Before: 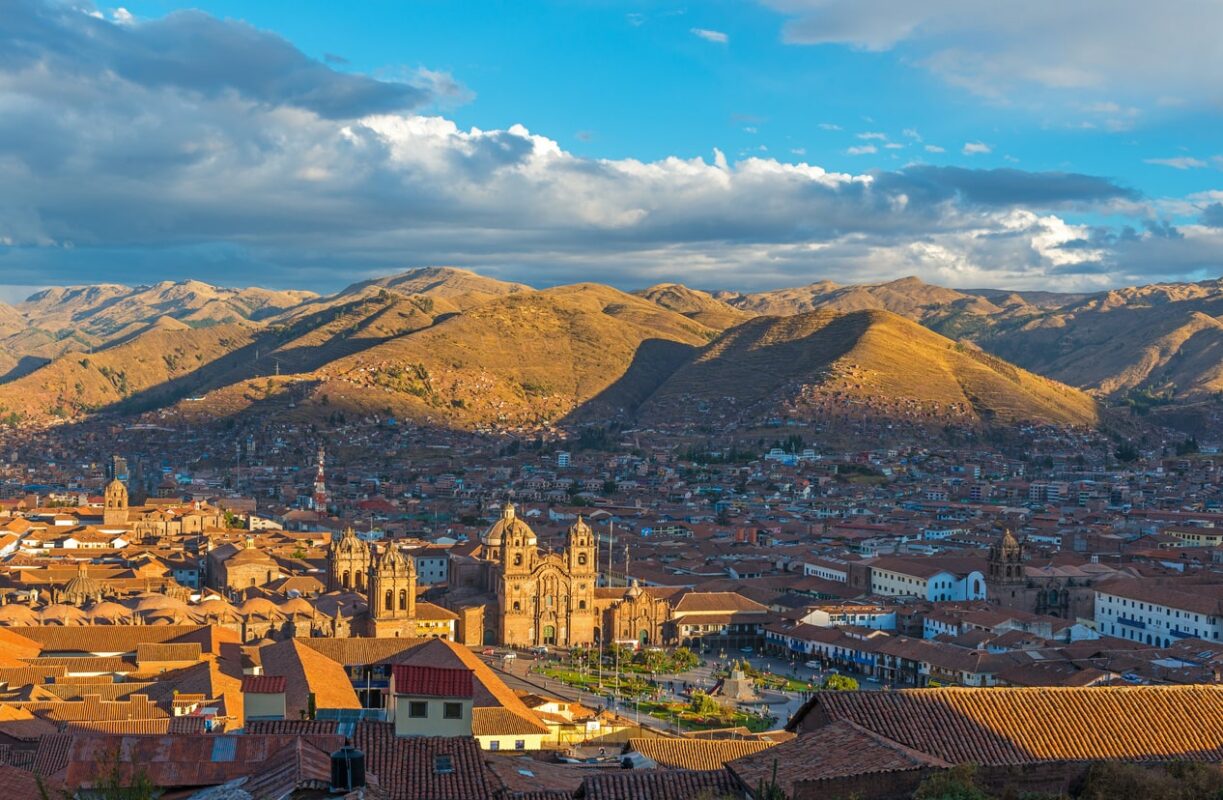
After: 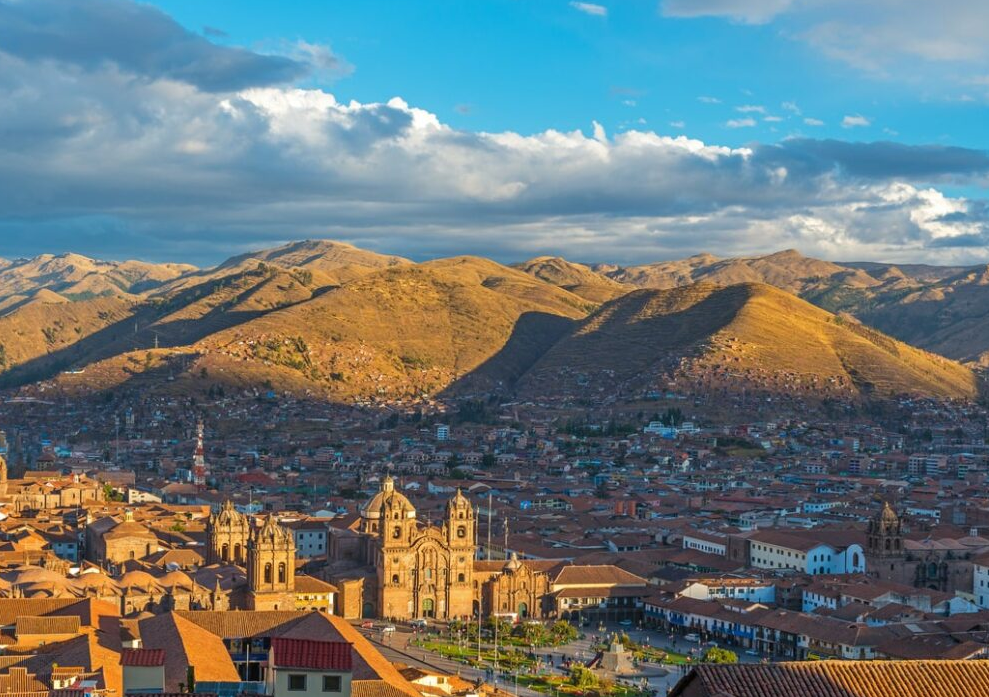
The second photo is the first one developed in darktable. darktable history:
crop: left 9.923%, top 3.472%, right 9.162%, bottom 9.305%
